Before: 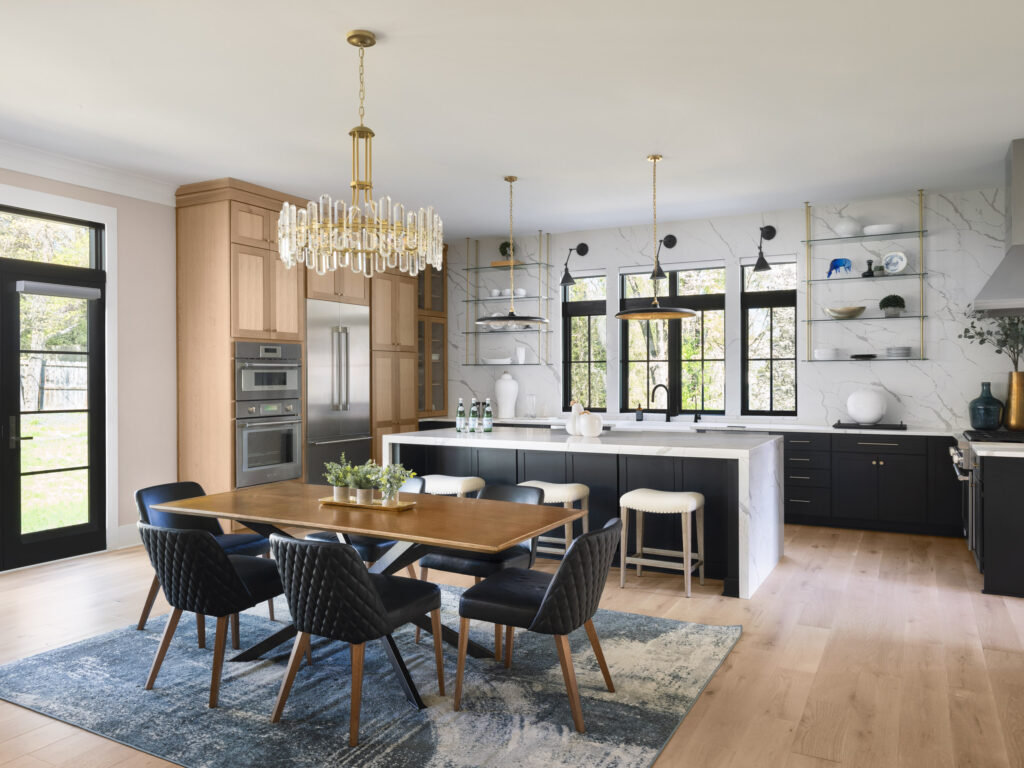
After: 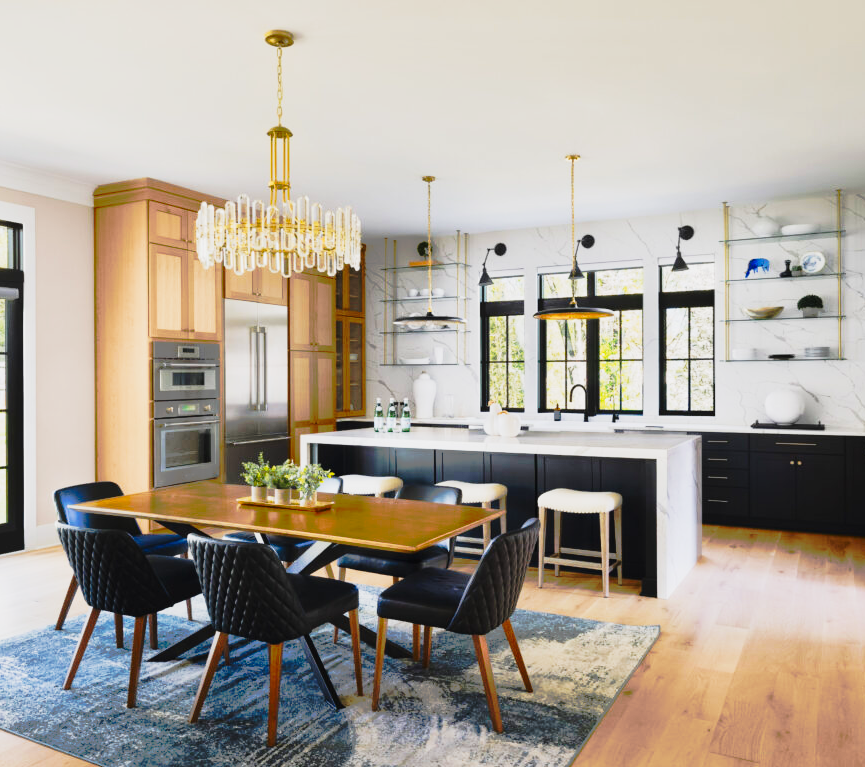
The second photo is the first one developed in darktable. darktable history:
crop: left 8.028%, right 7.454%
exposure: black level correction -0.004, exposure 0.049 EV, compensate highlight preservation false
color balance rgb: perceptual saturation grading › global saturation 30.249%, global vibrance 14.988%
tone curve: curves: ch0 [(0, 0) (0.081, 0.033) (0.192, 0.124) (0.283, 0.238) (0.407, 0.476) (0.495, 0.521) (0.661, 0.756) (0.788, 0.87) (1, 0.951)]; ch1 [(0, 0) (0.161, 0.092) (0.35, 0.33) (0.392, 0.392) (0.427, 0.426) (0.479, 0.472) (0.505, 0.497) (0.521, 0.524) (0.567, 0.56) (0.583, 0.592) (0.625, 0.627) (0.678, 0.733) (1, 1)]; ch2 [(0, 0) (0.346, 0.362) (0.404, 0.427) (0.502, 0.499) (0.531, 0.523) (0.544, 0.561) (0.58, 0.59) (0.629, 0.642) (0.717, 0.678) (1, 1)], preserve colors none
